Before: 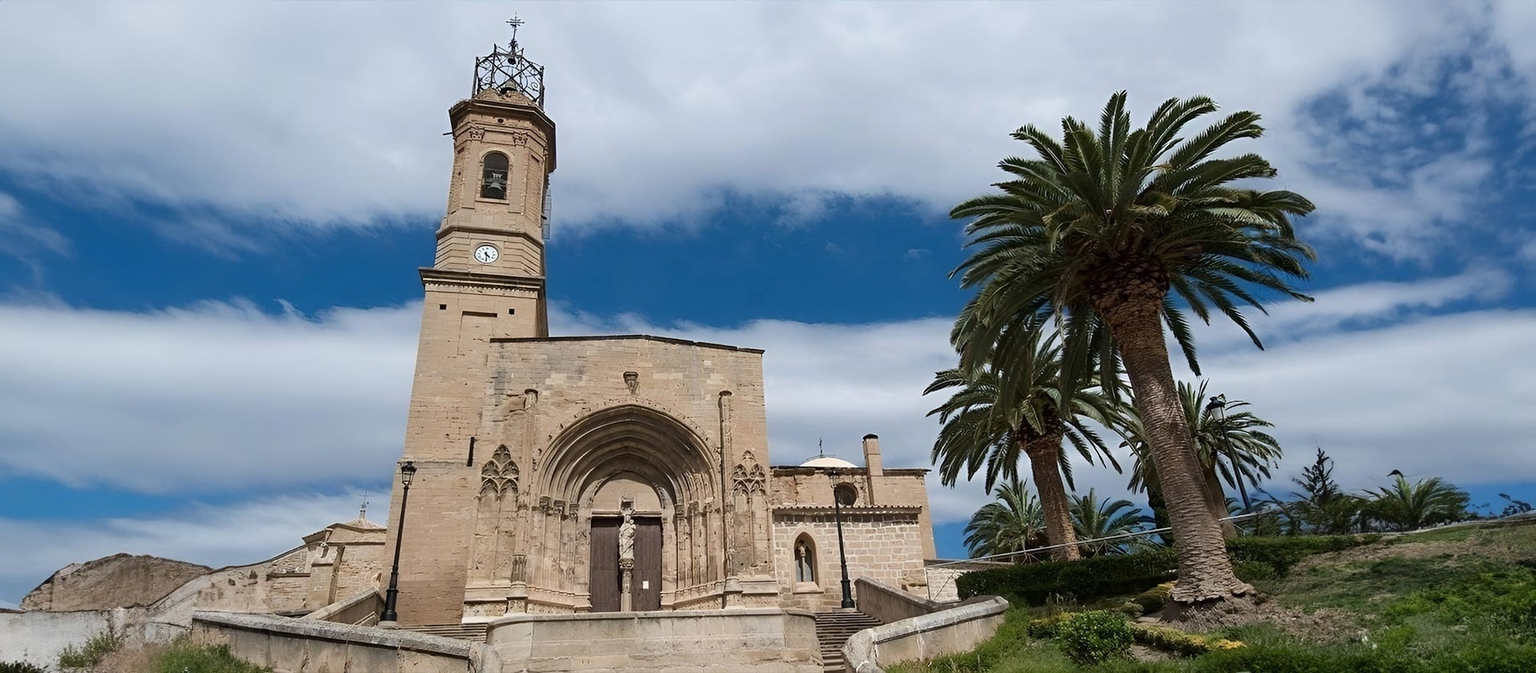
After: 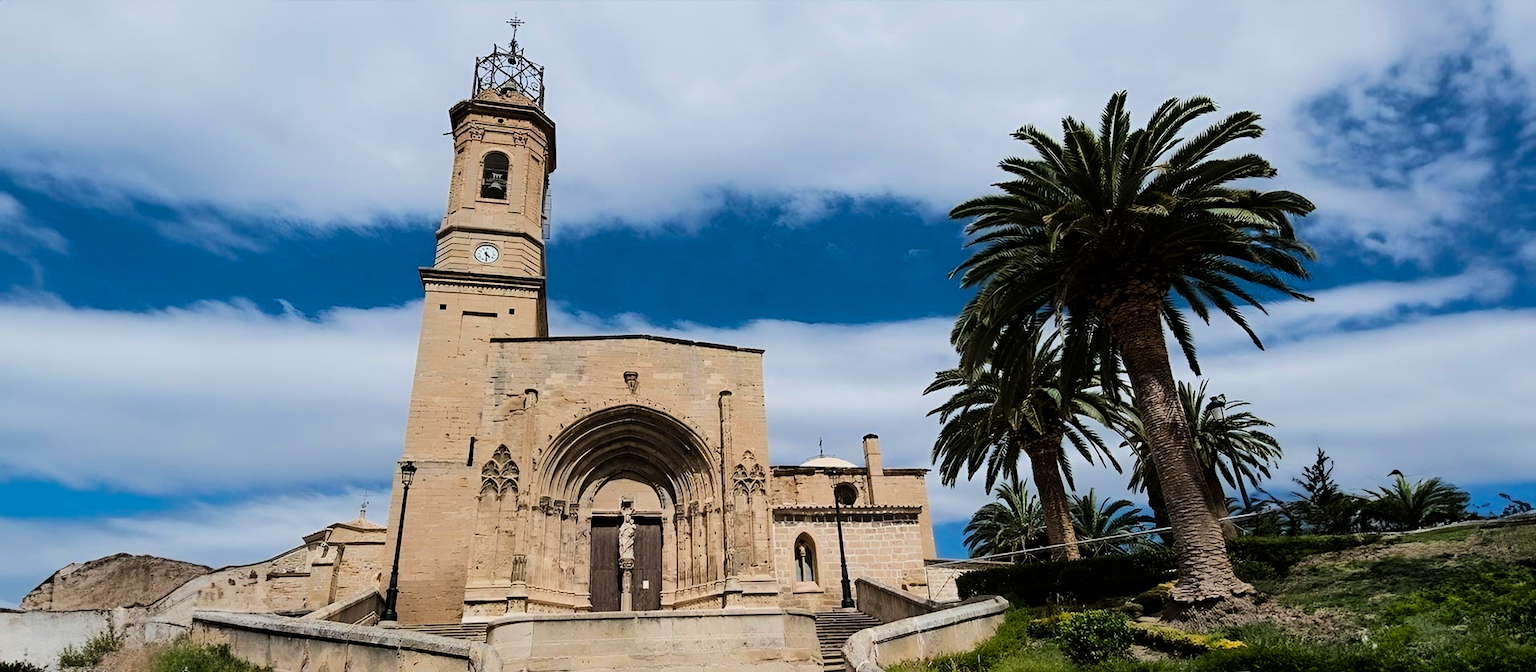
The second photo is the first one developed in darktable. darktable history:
filmic rgb: black relative exposure -7.65 EV, white relative exposure 4.56 EV, hardness 3.61, color science v6 (2022)
color balance rgb: perceptual saturation grading › global saturation 25.595%, perceptual brilliance grading › highlights 17.449%, perceptual brilliance grading › mid-tones 31.297%, perceptual brilliance grading › shadows -31.355%, global vibrance 9.987%
